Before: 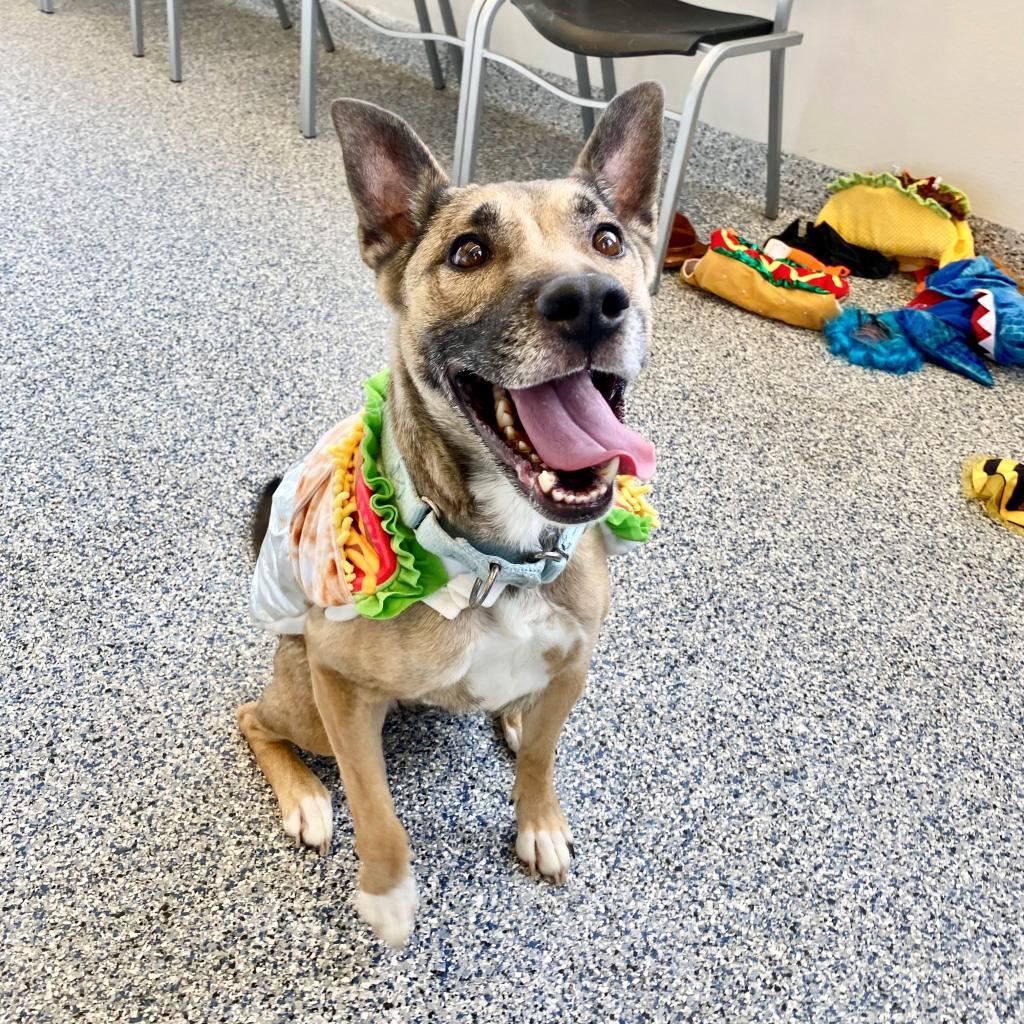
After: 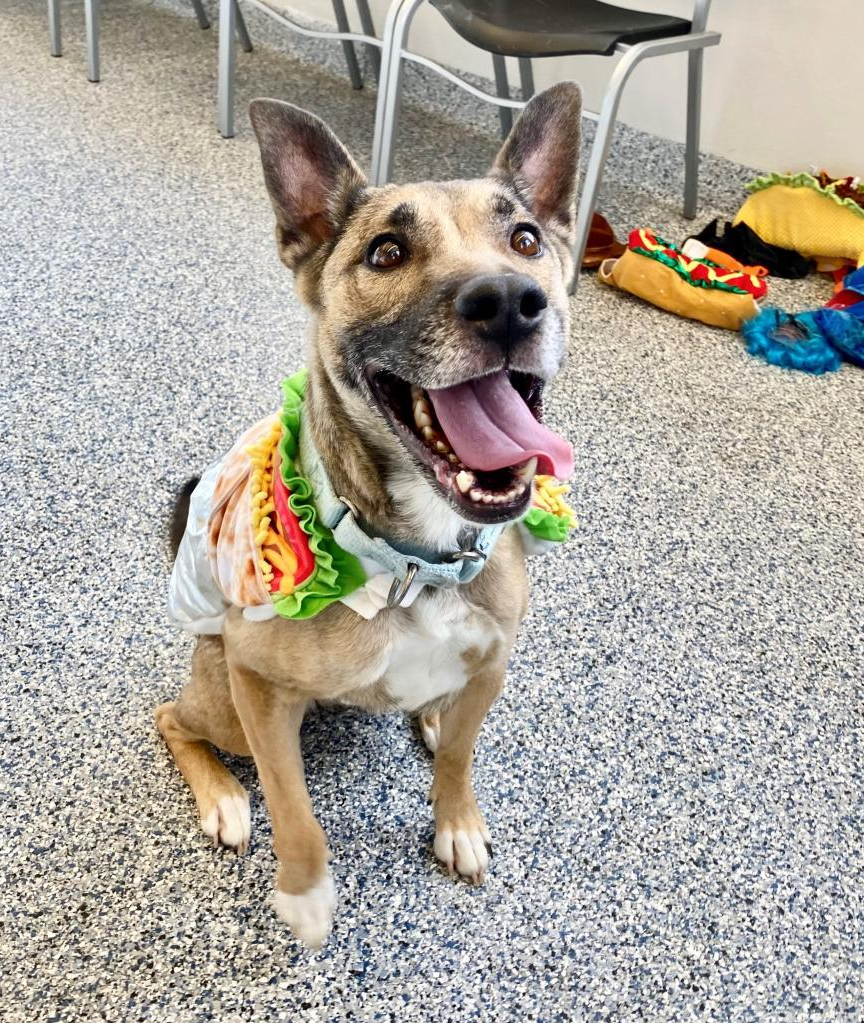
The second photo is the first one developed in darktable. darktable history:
crop: left 8.078%, right 7.46%
